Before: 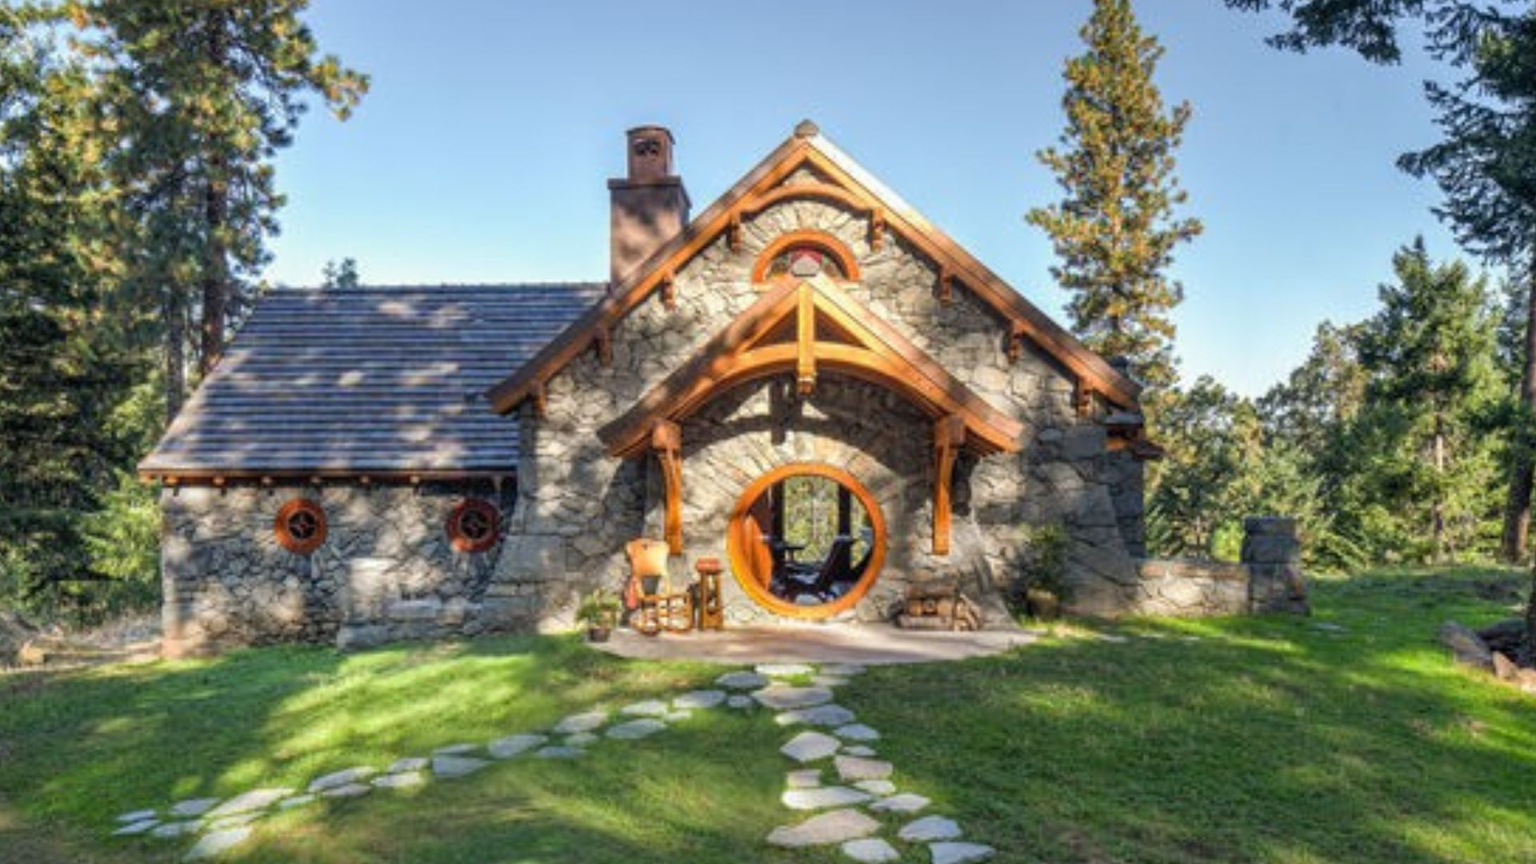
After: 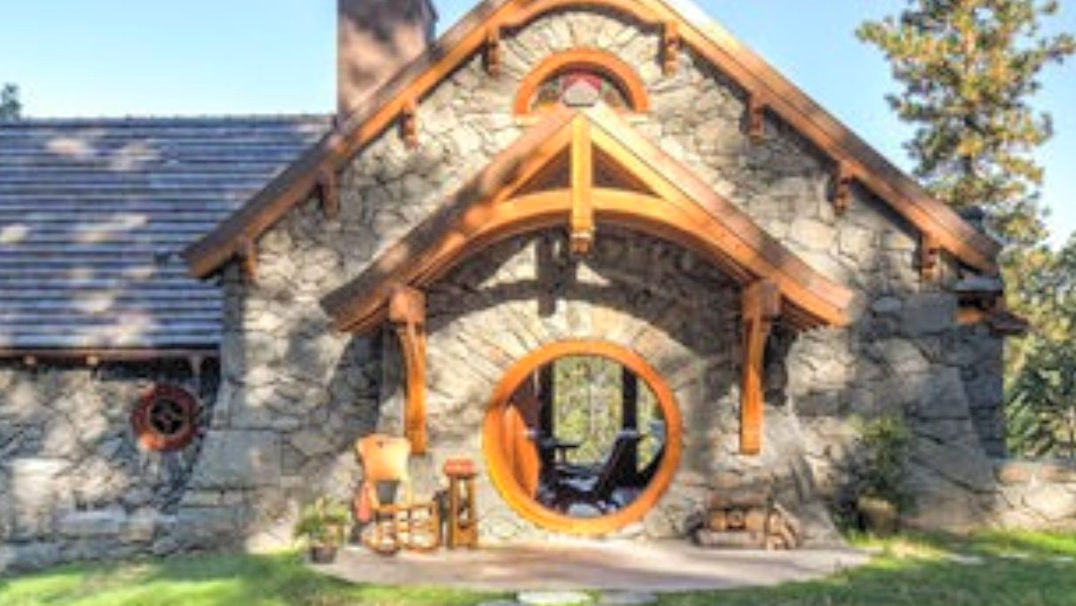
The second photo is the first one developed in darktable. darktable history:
contrast brightness saturation: brightness 0.143
levels: levels [0.026, 0.507, 0.987]
crop and rotate: left 22.206%, top 22.193%, right 21.737%, bottom 21.638%
